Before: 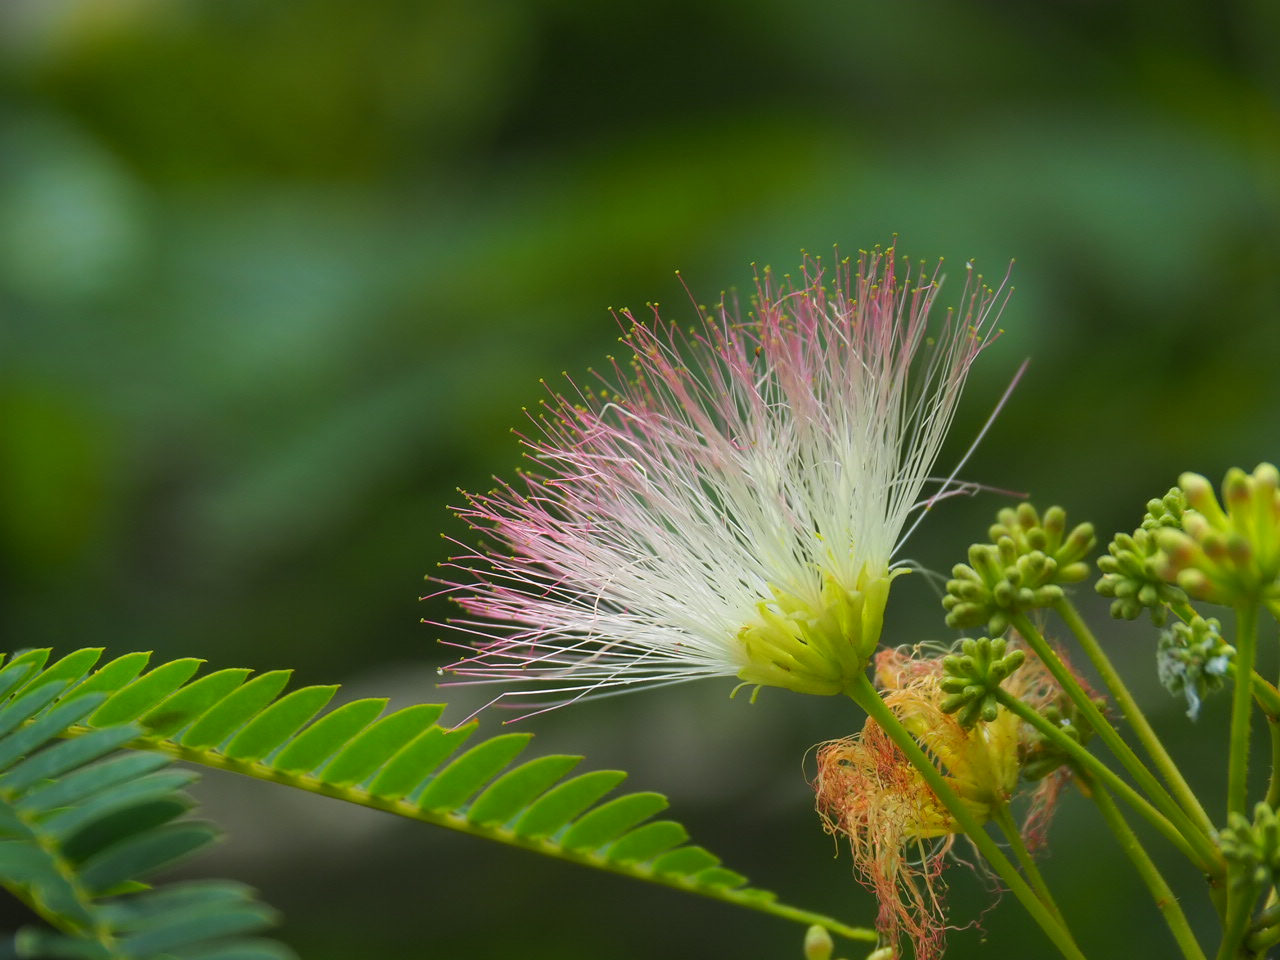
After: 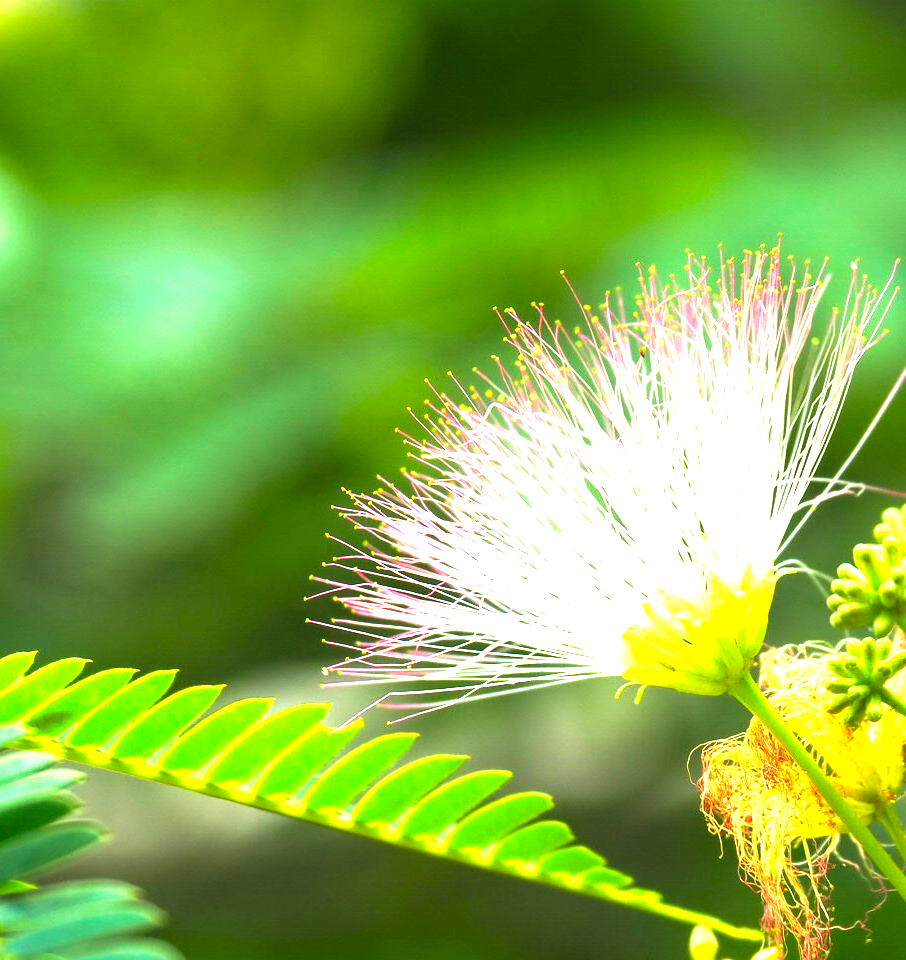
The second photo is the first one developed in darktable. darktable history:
crop and rotate: left 9.061%, right 20.142%
exposure: black level correction 0, exposure 0.9 EV, compensate exposure bias true, compensate highlight preservation false
color balance: lift [0.991, 1, 1, 1], gamma [0.996, 1, 1, 1], input saturation 98.52%, contrast 20.34%, output saturation 103.72%
velvia: on, module defaults
